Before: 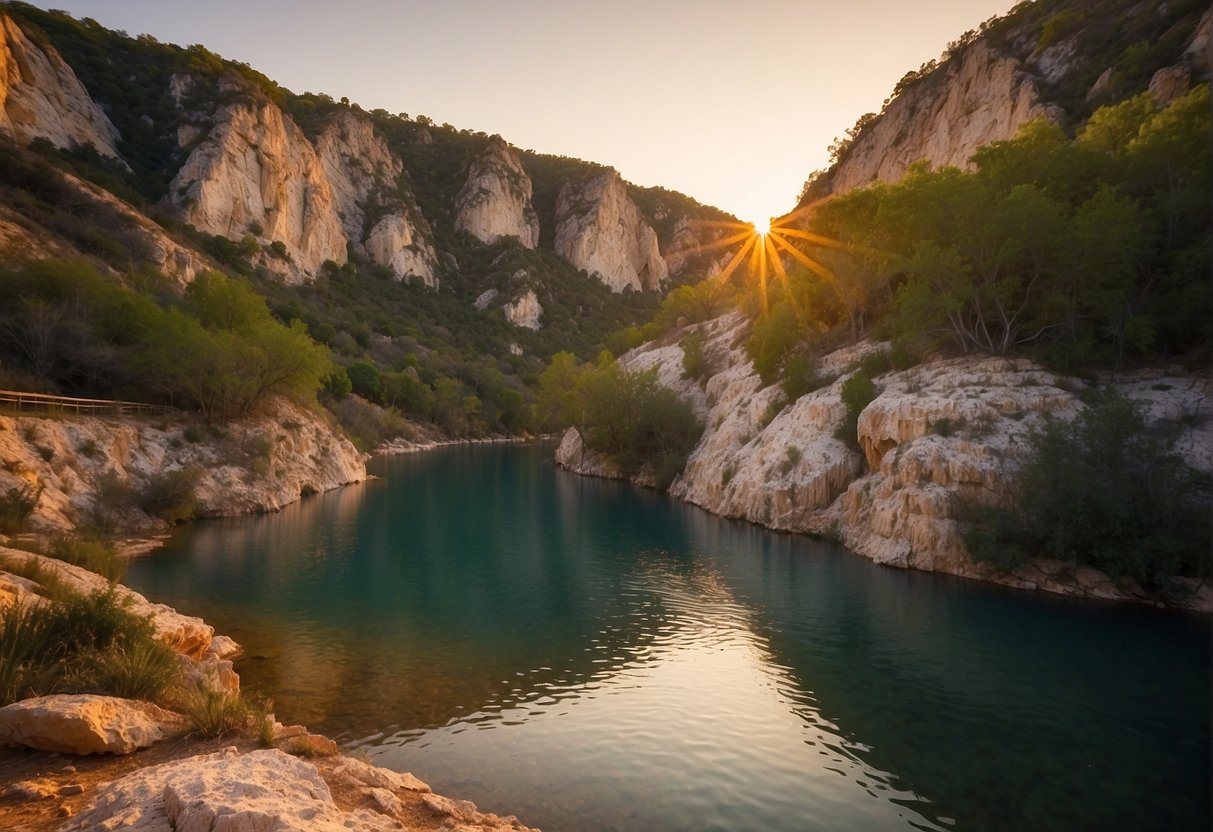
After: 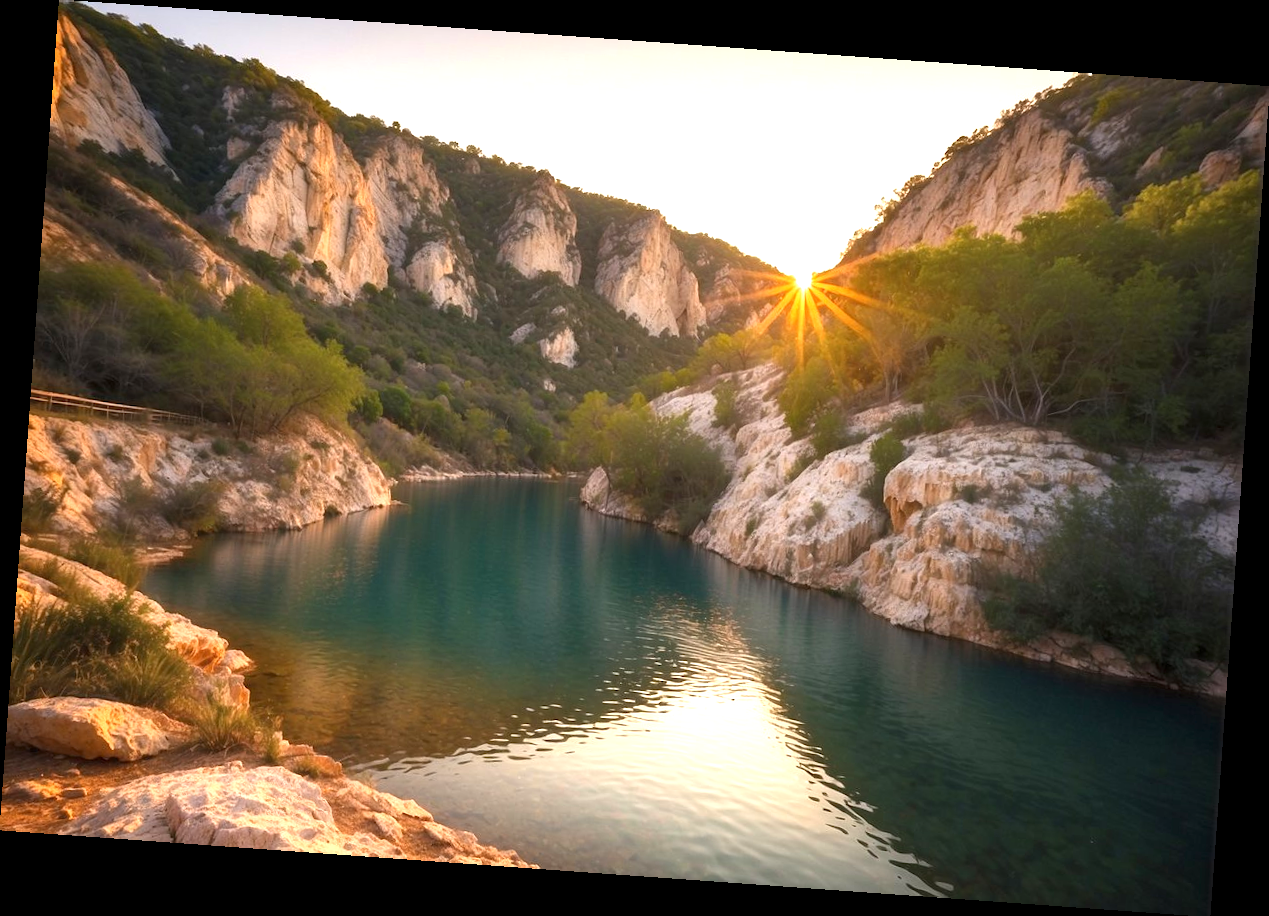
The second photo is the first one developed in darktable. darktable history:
exposure: exposure 1 EV, compensate highlight preservation false
rotate and perspective: rotation 4.1°, automatic cropping off
